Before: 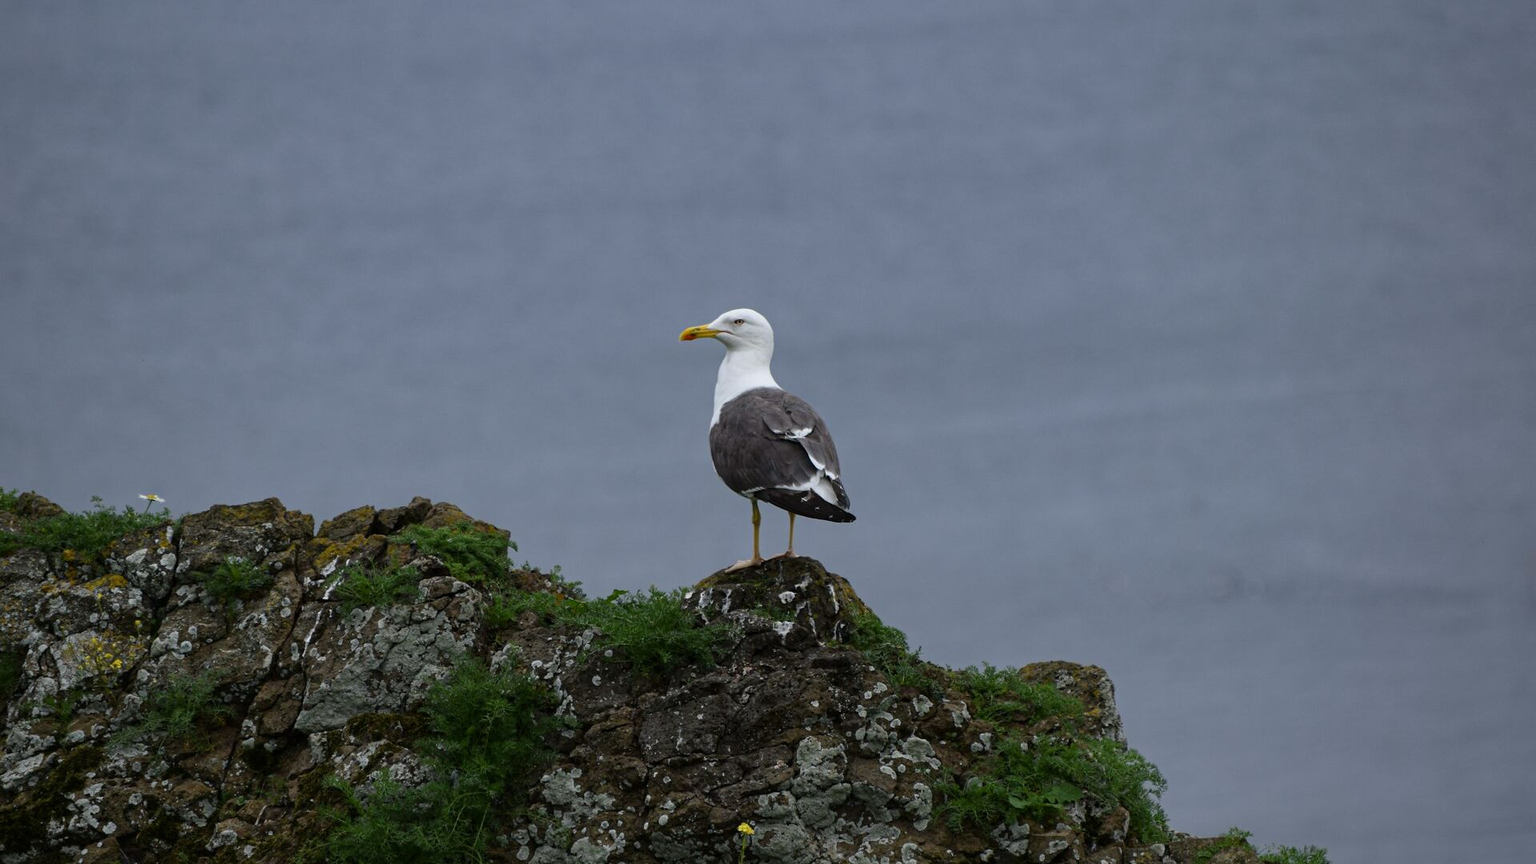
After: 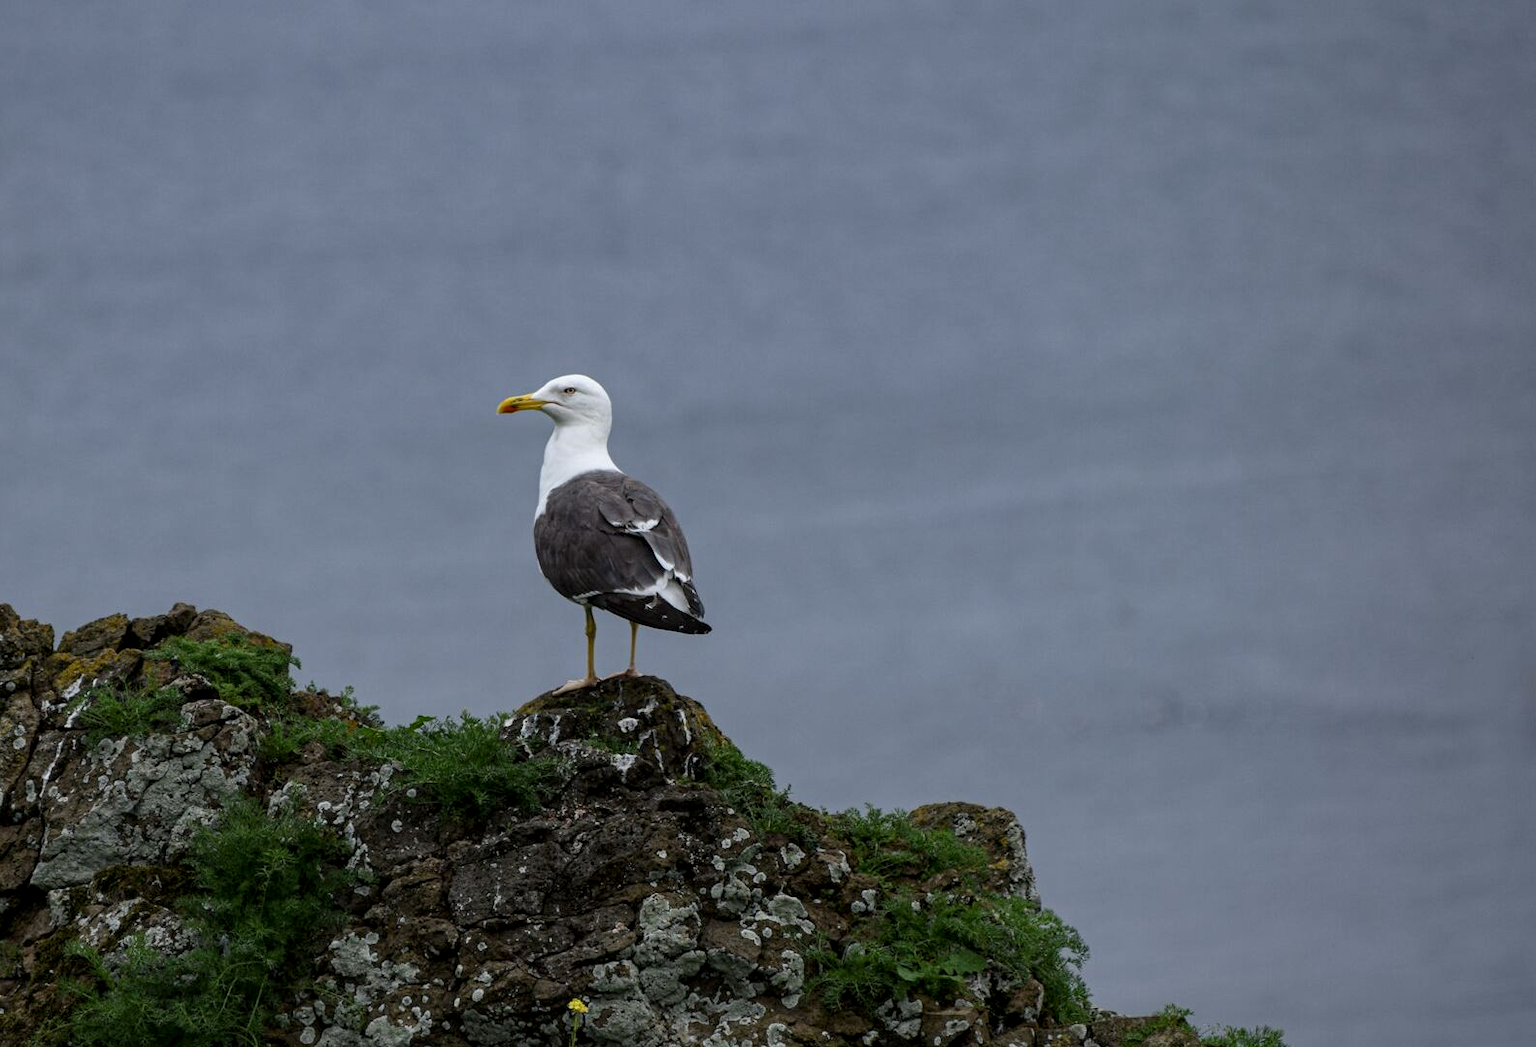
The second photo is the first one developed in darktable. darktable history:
crop: left 17.582%, bottom 0.031%
local contrast: on, module defaults
tone equalizer: -7 EV 0.13 EV, smoothing diameter 25%, edges refinement/feathering 10, preserve details guided filter
